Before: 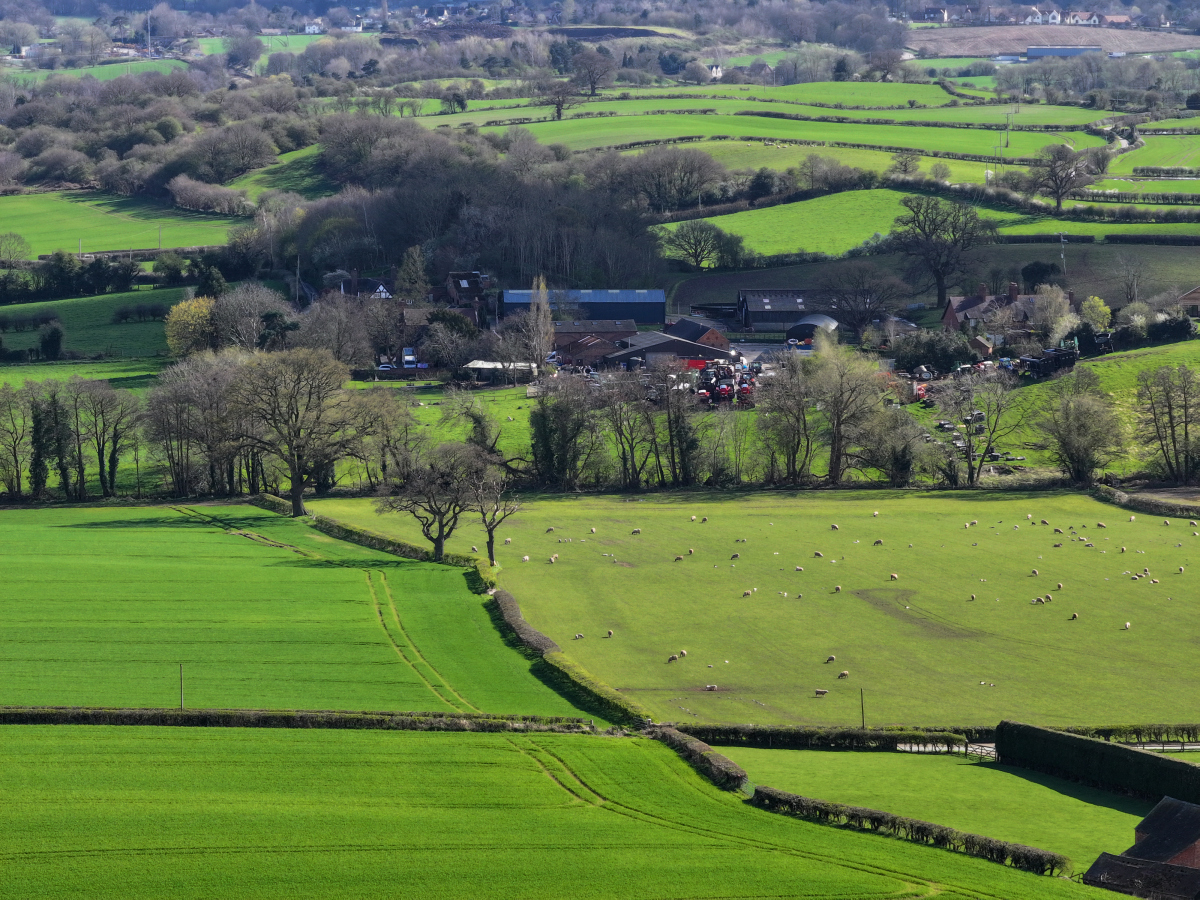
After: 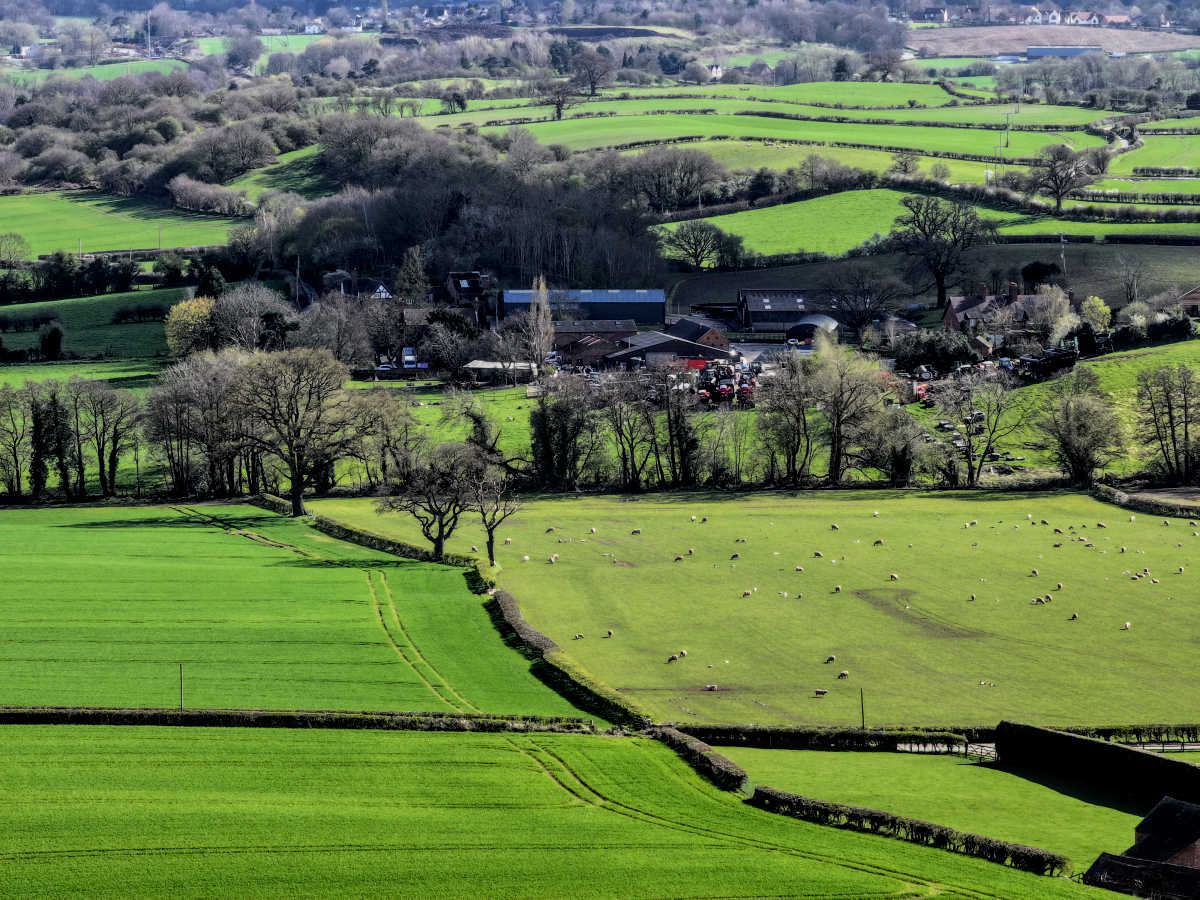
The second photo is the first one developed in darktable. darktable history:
local contrast: detail 130%
tone equalizer: -8 EV -0.417 EV, -7 EV -0.389 EV, -6 EV -0.333 EV, -5 EV -0.222 EV, -3 EV 0.222 EV, -2 EV 0.333 EV, -1 EV 0.389 EV, +0 EV 0.417 EV, edges refinement/feathering 500, mask exposure compensation -1.57 EV, preserve details no
filmic rgb: black relative exposure -7.92 EV, white relative exposure 4.13 EV, threshold 3 EV, hardness 4.02, latitude 51.22%, contrast 1.013, shadows ↔ highlights balance 5.35%, color science v5 (2021), contrast in shadows safe, contrast in highlights safe, enable highlight reconstruction true
